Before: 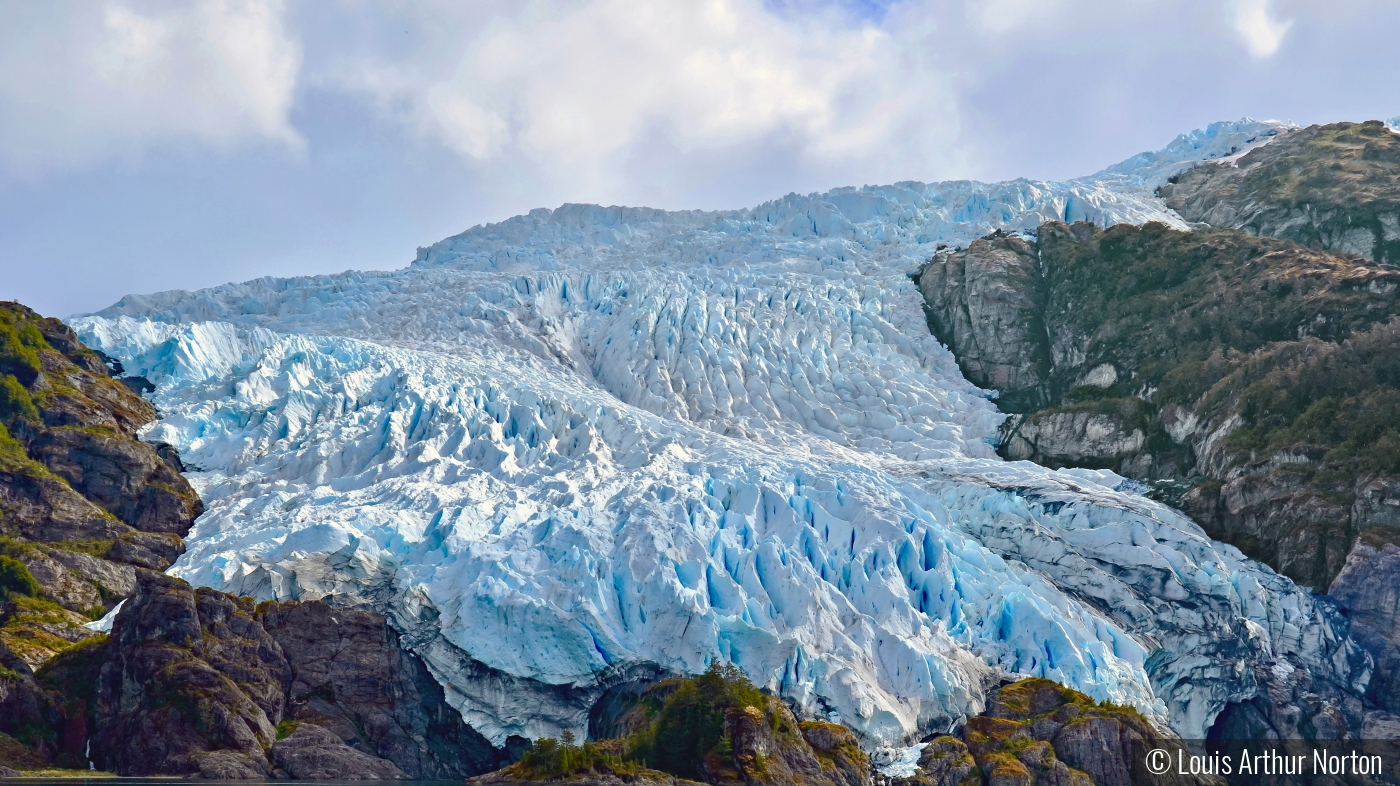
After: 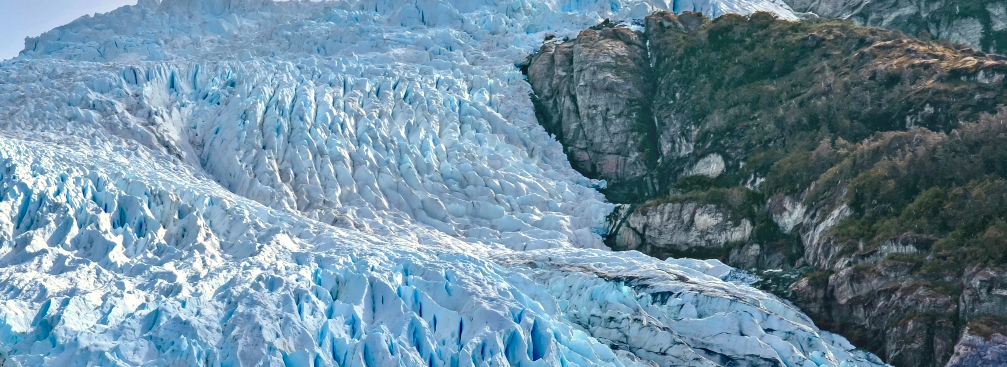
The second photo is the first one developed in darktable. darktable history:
crop and rotate: left 28.054%, top 26.765%, bottom 26.452%
local contrast: on, module defaults
velvia: on, module defaults
